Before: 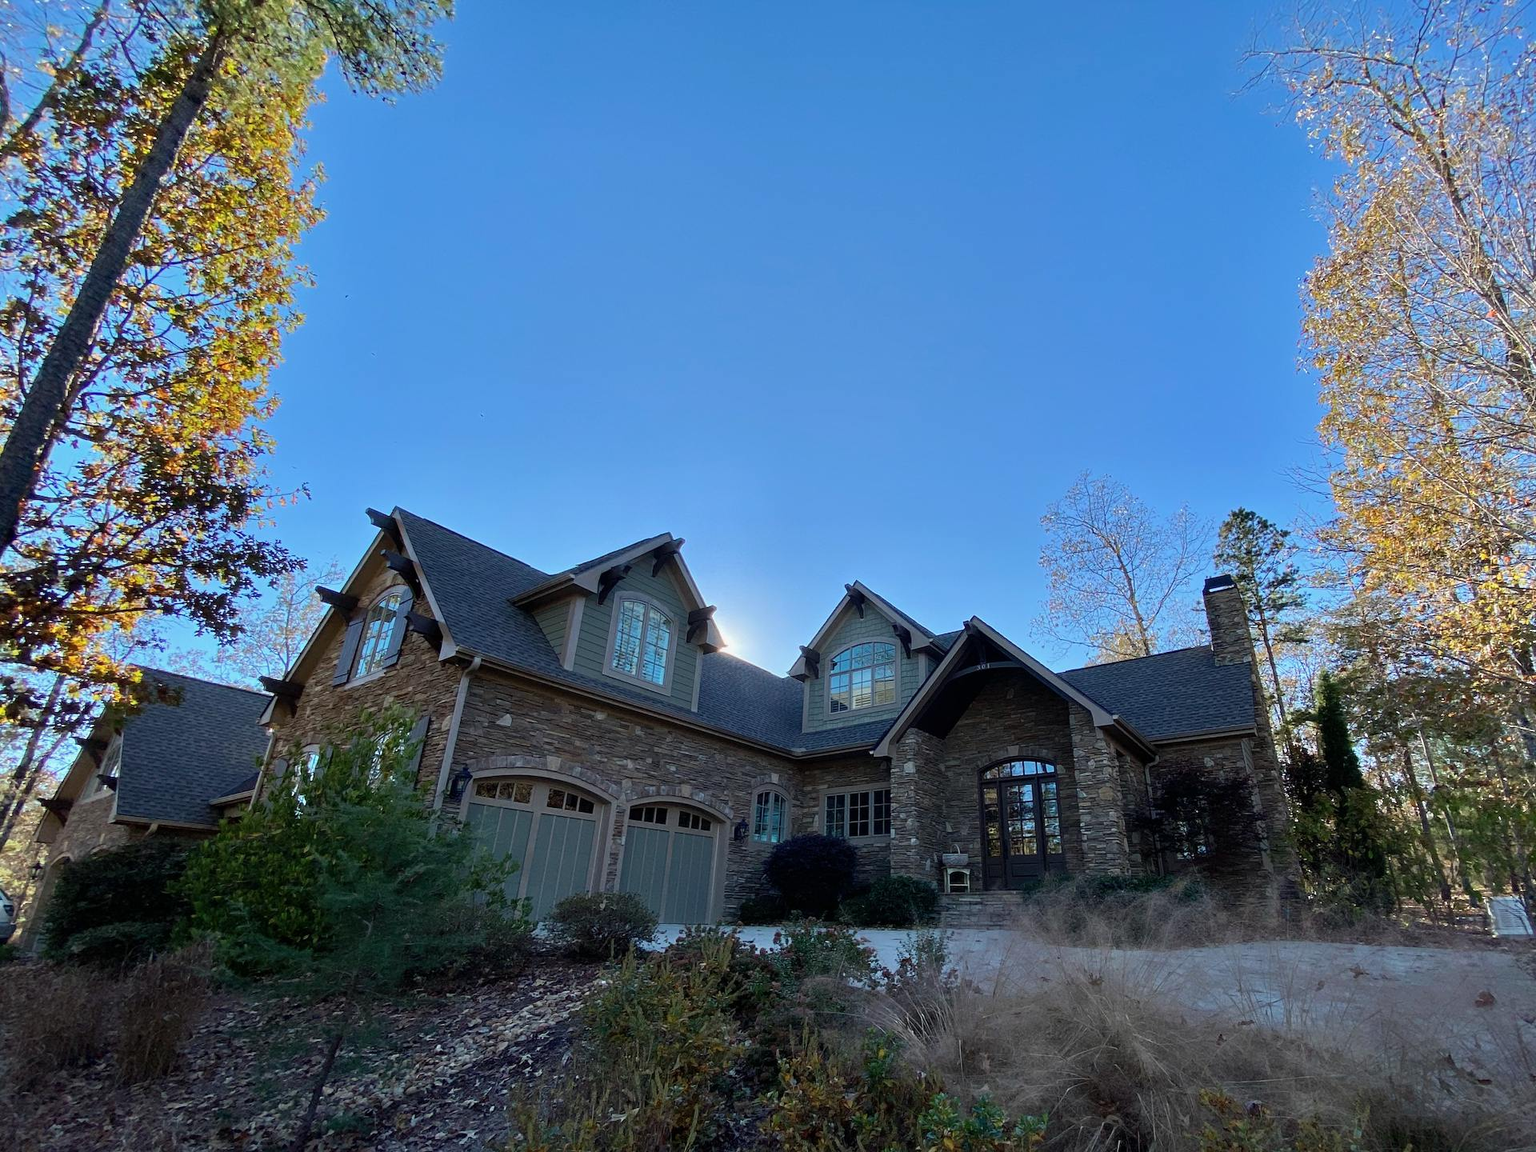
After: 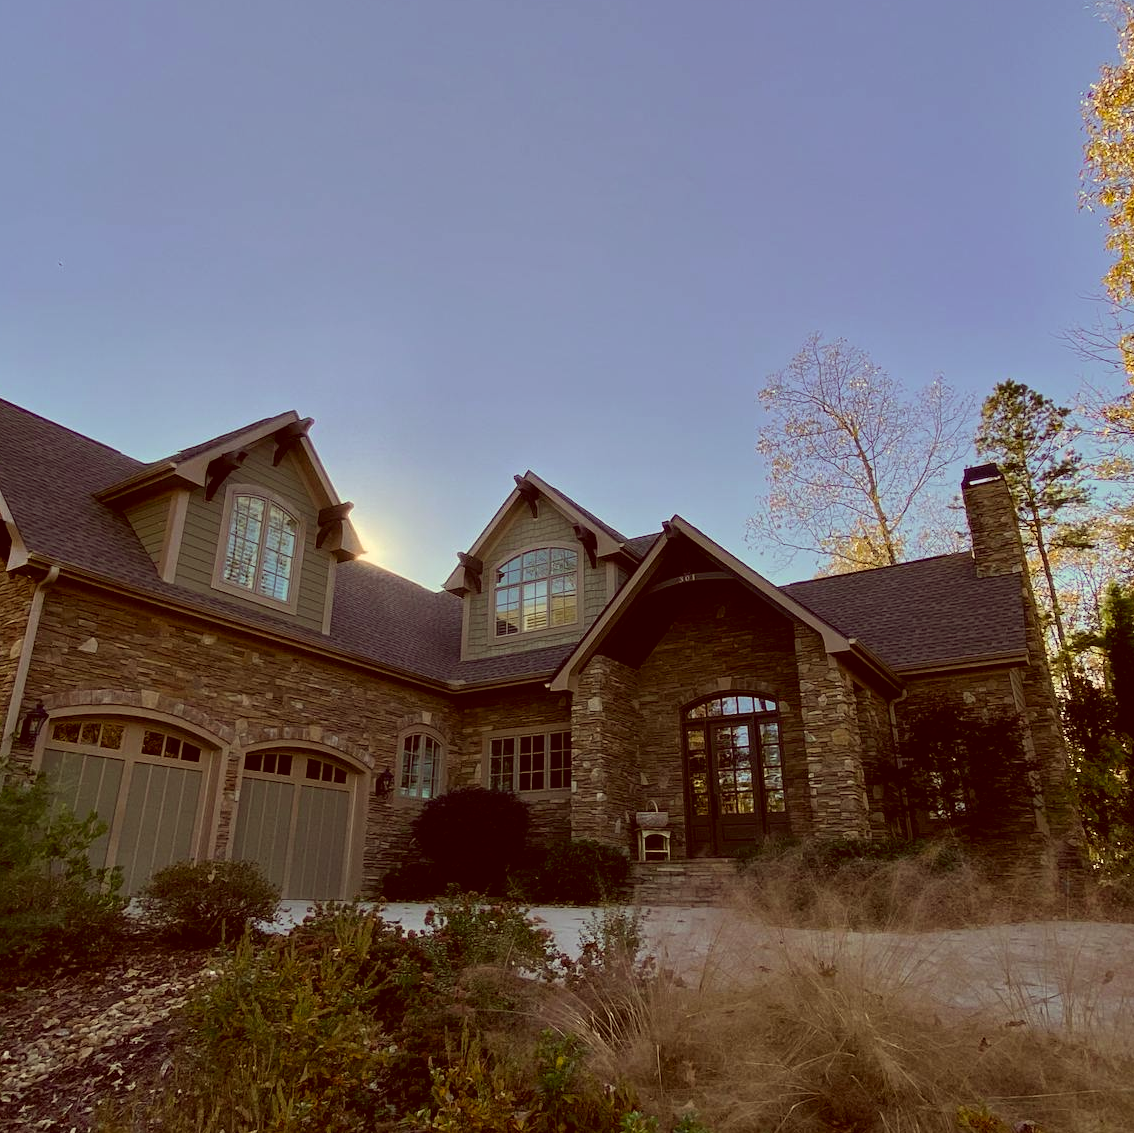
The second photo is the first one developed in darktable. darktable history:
crop and rotate: left 28.256%, top 17.734%, right 12.656%, bottom 3.573%
color correction: highlights a* 1.12, highlights b* 24.26, shadows a* 15.58, shadows b* 24.26
